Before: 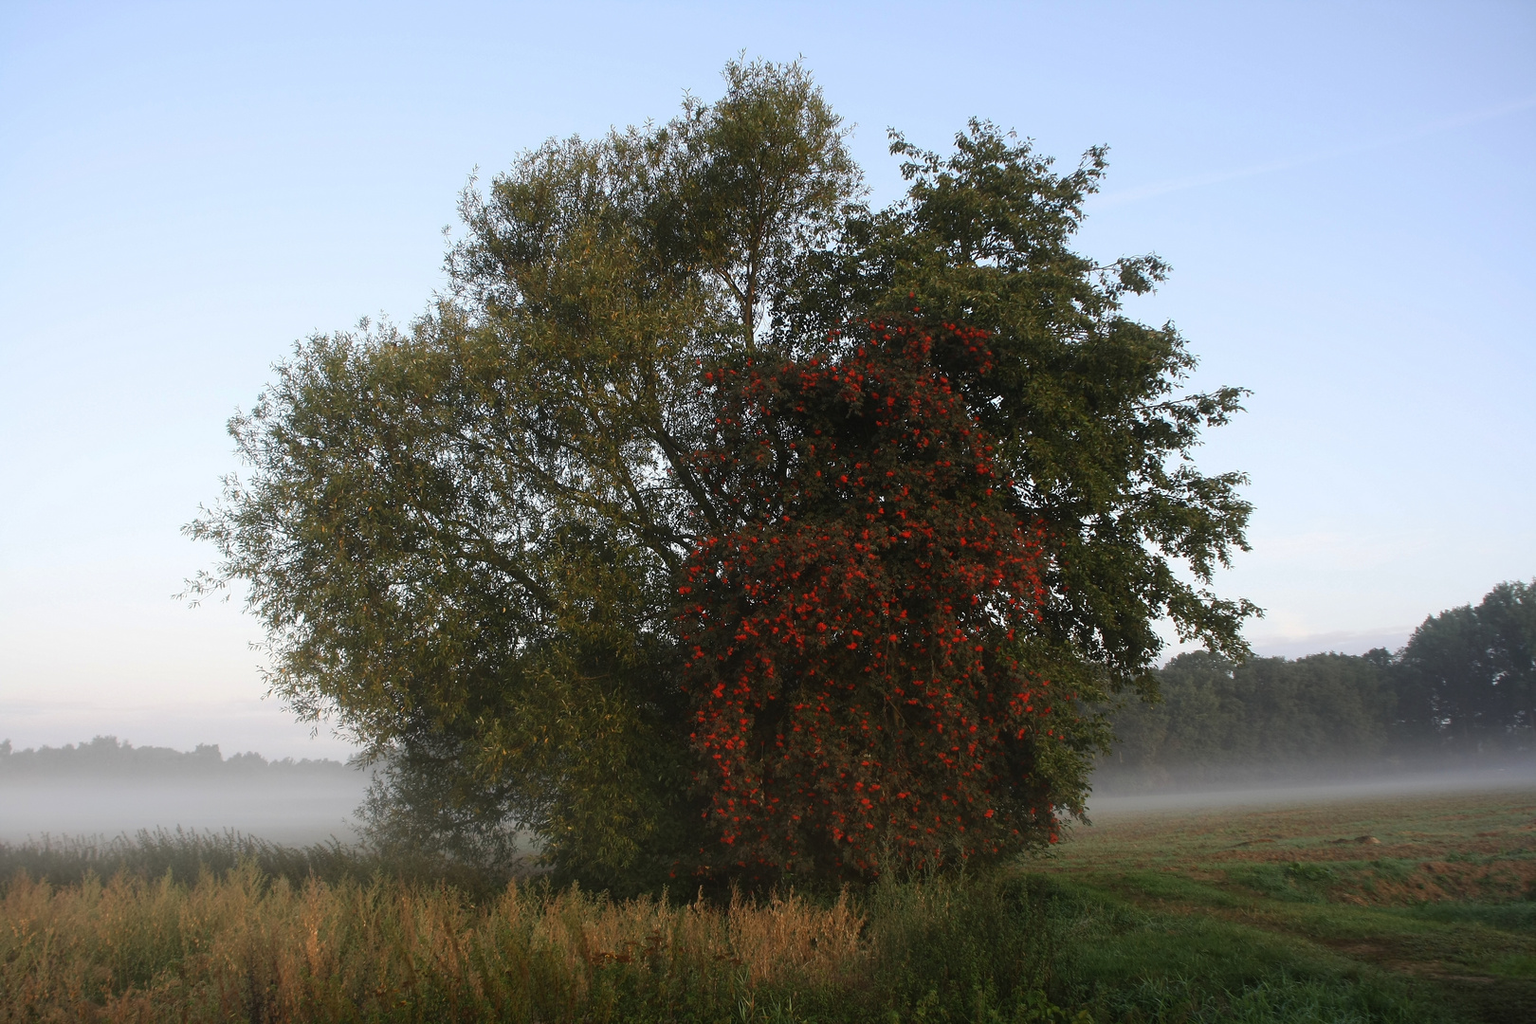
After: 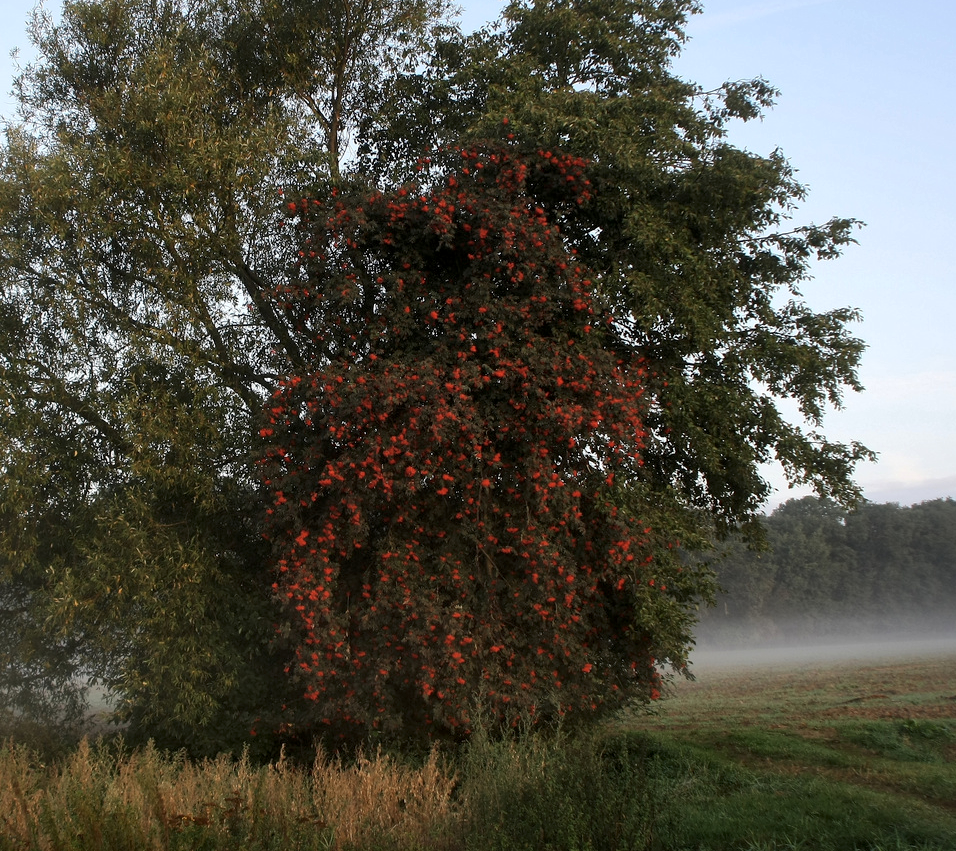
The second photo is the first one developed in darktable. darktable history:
crop and rotate: left 28.196%, top 17.664%, right 12.775%, bottom 3.533%
local contrast: mode bilateral grid, contrast 25, coarseness 60, detail 150%, midtone range 0.2
